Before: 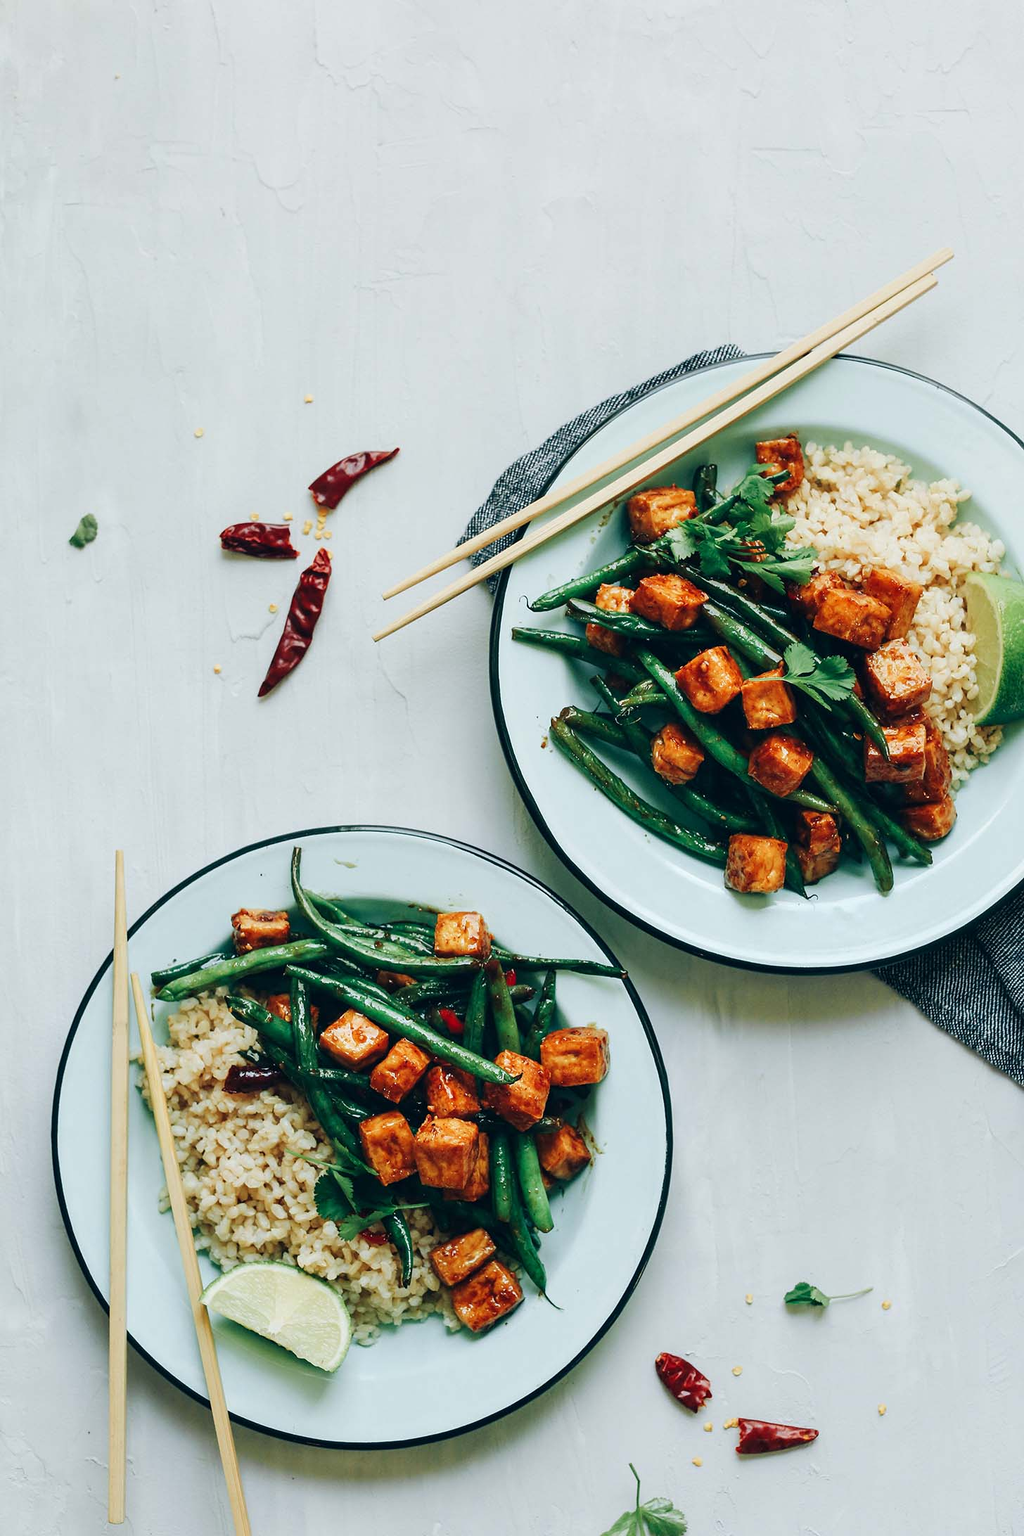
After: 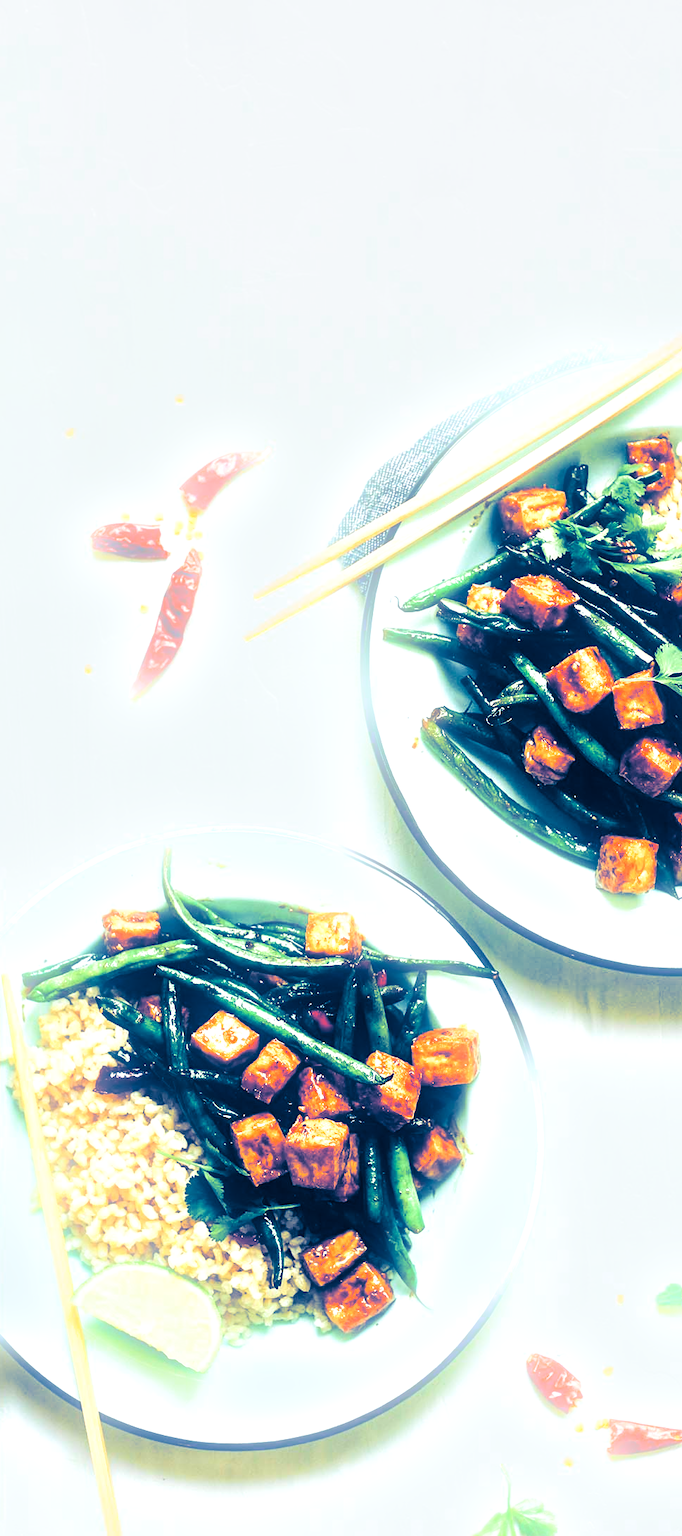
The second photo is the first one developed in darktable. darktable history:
crop and rotate: left 12.673%, right 20.66%
exposure: exposure 0.921 EV, compensate highlight preservation false
tone equalizer: -8 EV -0.417 EV, -7 EV -0.389 EV, -6 EV -0.333 EV, -5 EV -0.222 EV, -3 EV 0.222 EV, -2 EV 0.333 EV, -1 EV 0.389 EV, +0 EV 0.417 EV, edges refinement/feathering 500, mask exposure compensation -1.57 EV, preserve details no
contrast brightness saturation: saturation -0.05
bloom: size 9%, threshold 100%, strength 7%
shadows and highlights: shadows 62.66, white point adjustment 0.37, highlights -34.44, compress 83.82%
rotate and perspective: crop left 0, crop top 0
split-toning: shadows › hue 226.8°, shadows › saturation 1, highlights › saturation 0, balance -61.41
